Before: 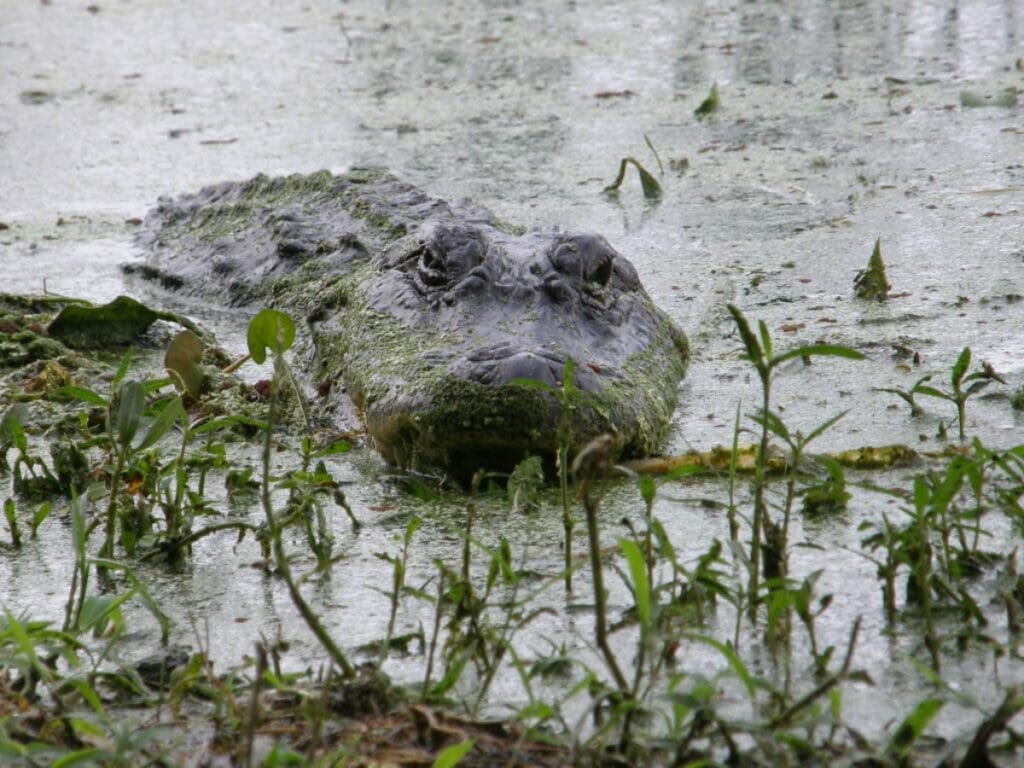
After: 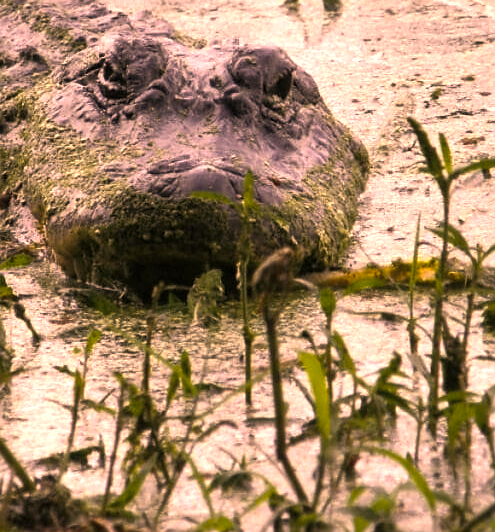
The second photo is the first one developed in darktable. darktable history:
sharpen: radius 0.971, amount 0.609
color balance rgb: perceptual saturation grading › global saturation 60.646%, perceptual saturation grading › highlights 21.422%, perceptual saturation grading › shadows -49.57%, perceptual brilliance grading › global brilliance 15.251%, perceptual brilliance grading › shadows -34.733%
exposure: exposure 0.3 EV, compensate highlight preservation false
crop: left 31.333%, top 24.466%, right 20.253%, bottom 6.256%
color correction: highlights a* 39.84, highlights b* 39.72, saturation 0.689
